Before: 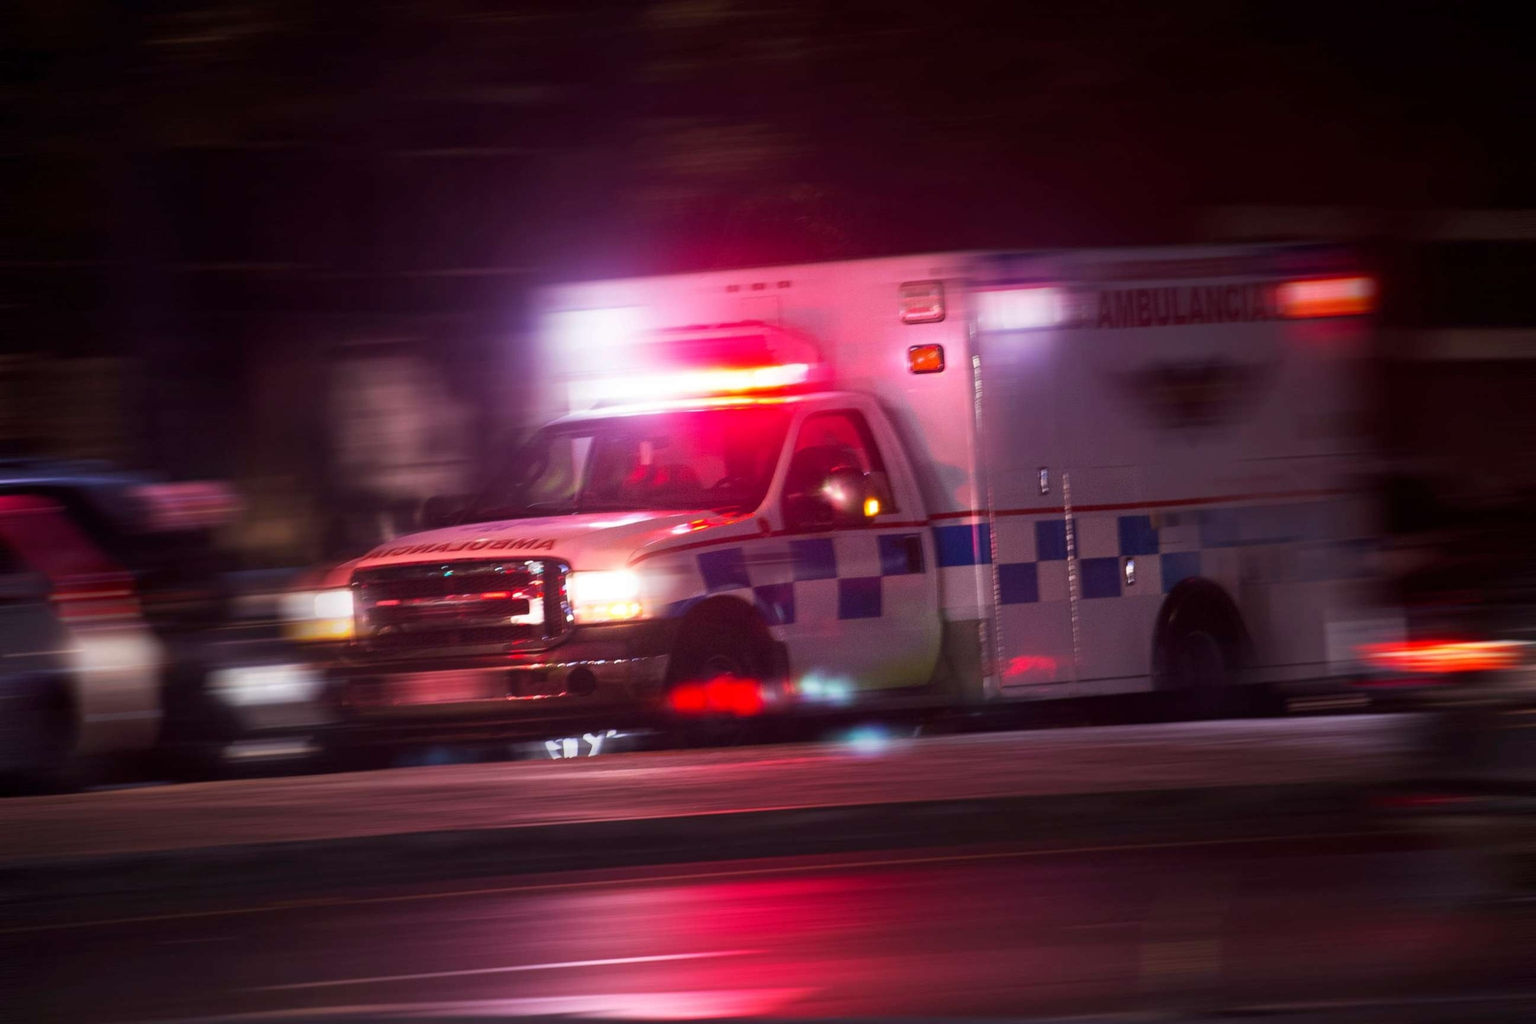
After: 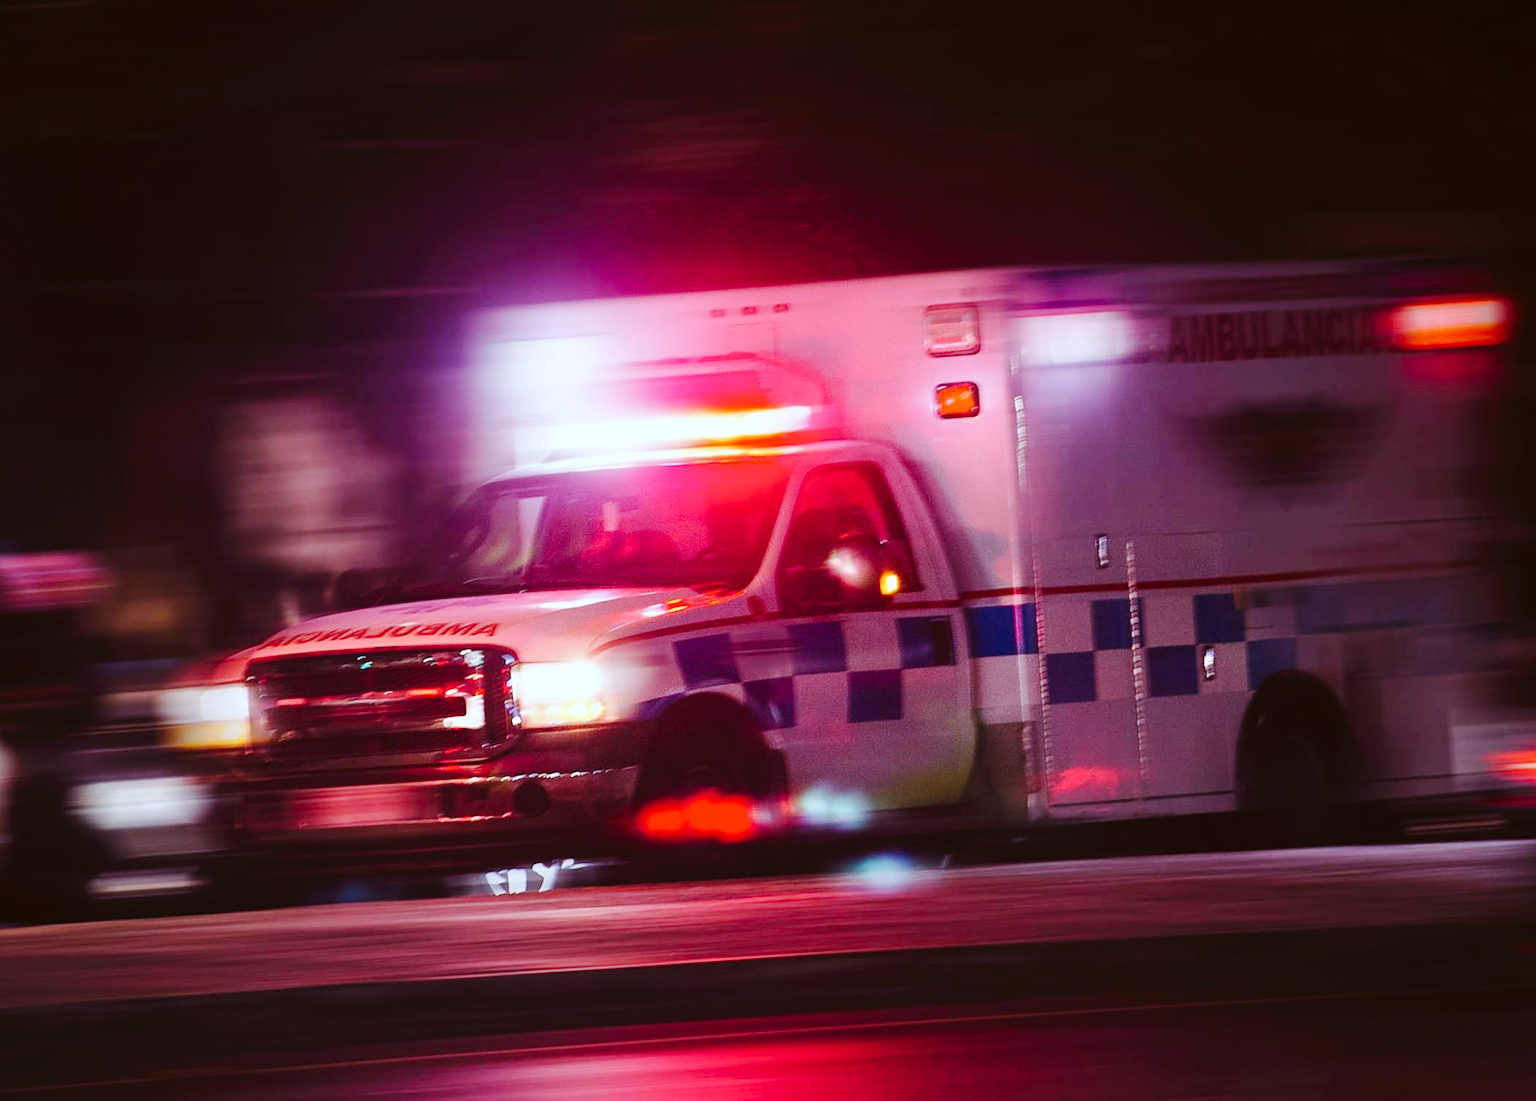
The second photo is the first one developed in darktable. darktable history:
color correction: highlights a* -3.28, highlights b* -6.24, shadows a* 3.1, shadows b* 5.19
crop: left 9.929%, top 3.475%, right 9.188%, bottom 9.529%
sharpen: on, module defaults
tone curve: curves: ch0 [(0, 0) (0.003, 0.034) (0.011, 0.038) (0.025, 0.046) (0.044, 0.054) (0.069, 0.06) (0.1, 0.079) (0.136, 0.114) (0.177, 0.151) (0.224, 0.213) (0.277, 0.293) (0.335, 0.385) (0.399, 0.482) (0.468, 0.578) (0.543, 0.655) (0.623, 0.724) (0.709, 0.786) (0.801, 0.854) (0.898, 0.922) (1, 1)], preserve colors none
